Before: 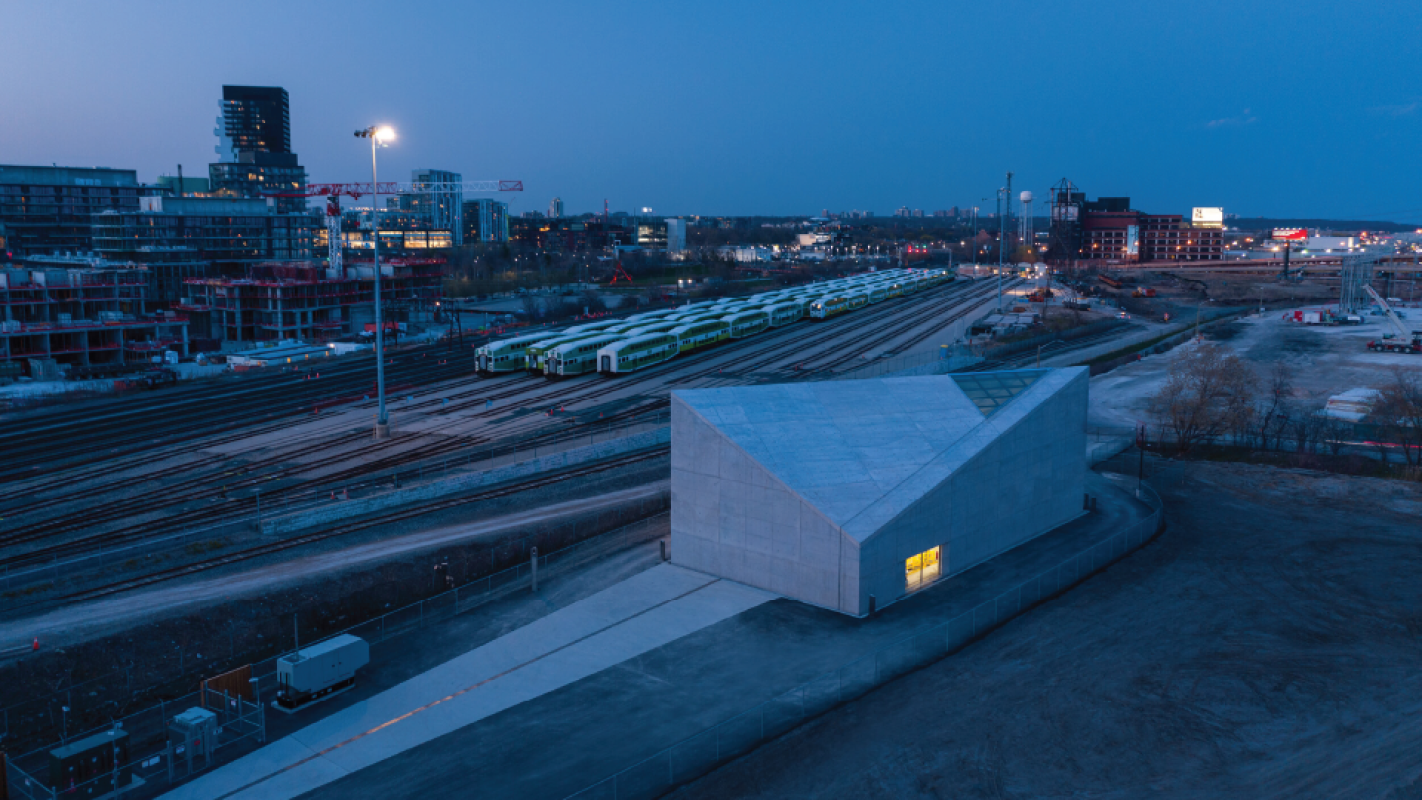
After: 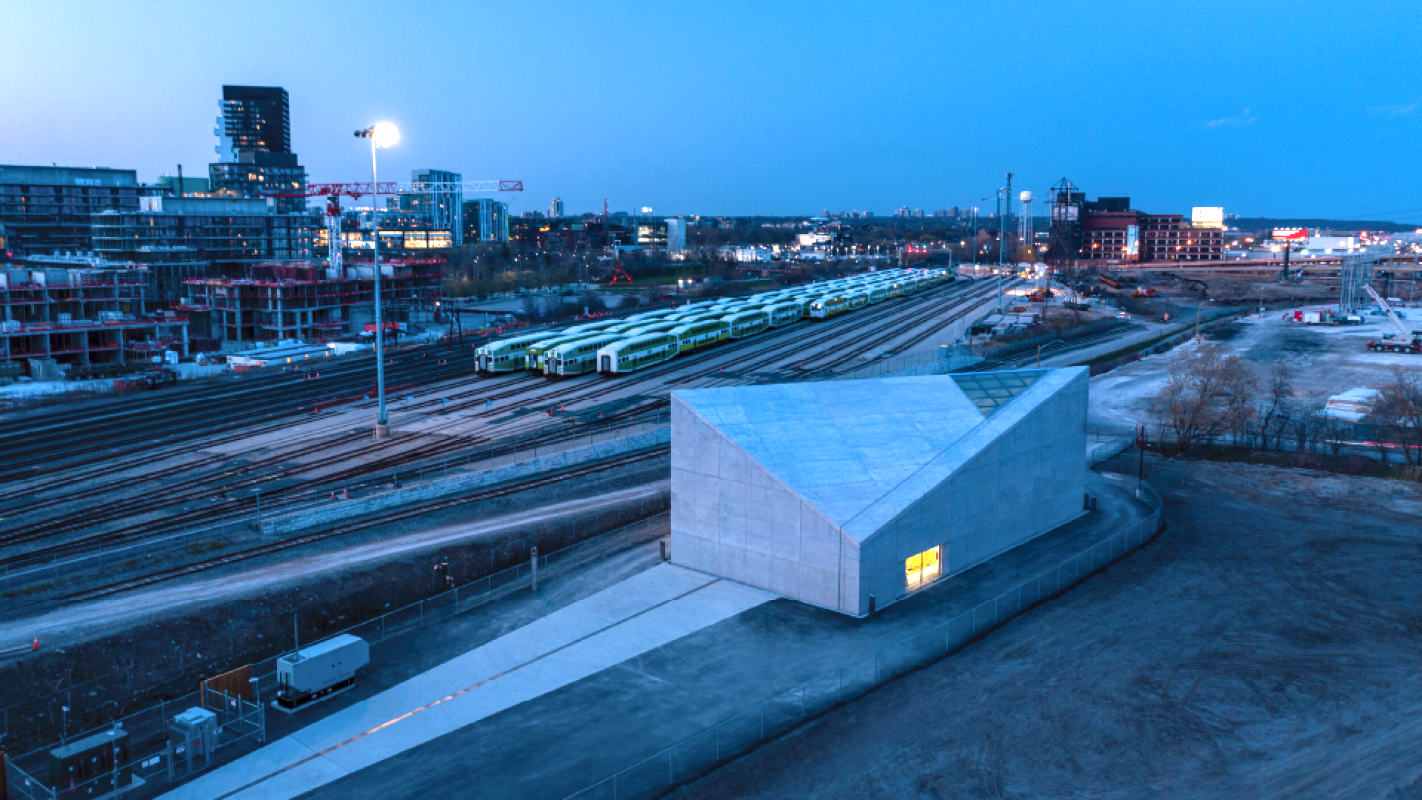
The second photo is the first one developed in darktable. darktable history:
local contrast: highlights 88%, shadows 82%
exposure: black level correction 0, exposure 1.103 EV, compensate highlight preservation false
